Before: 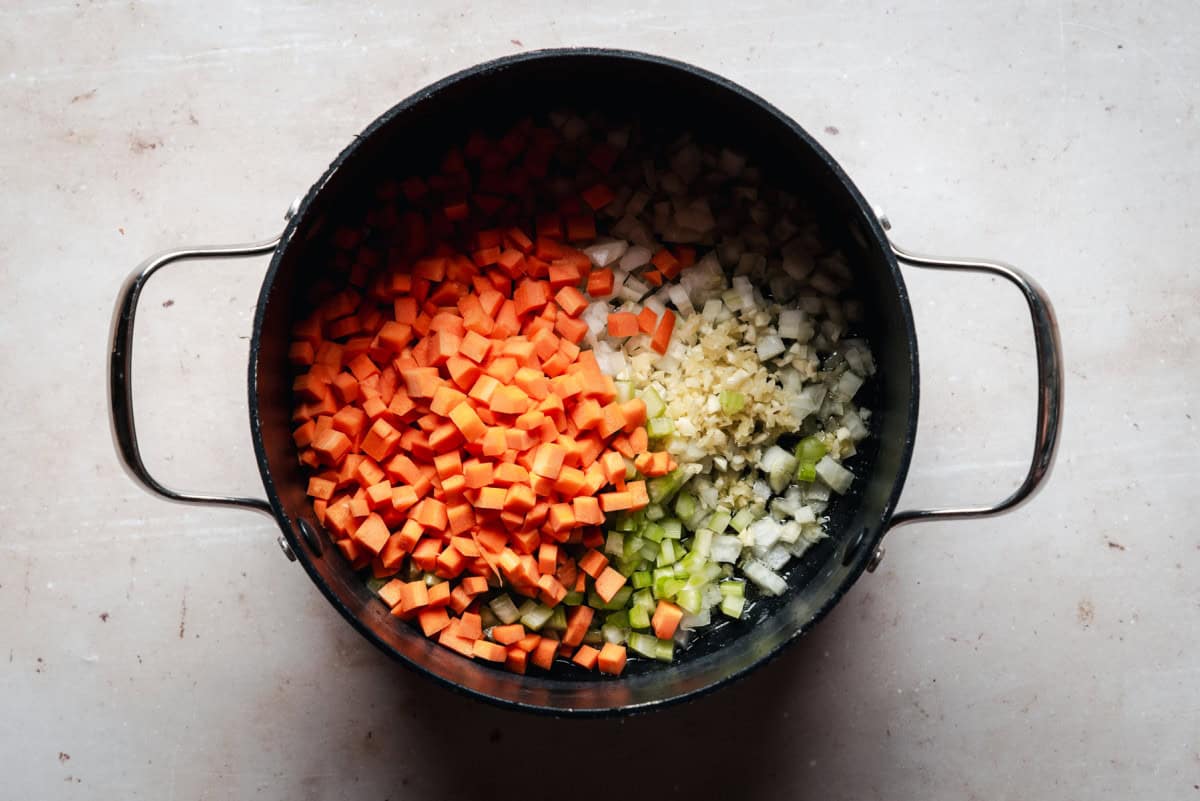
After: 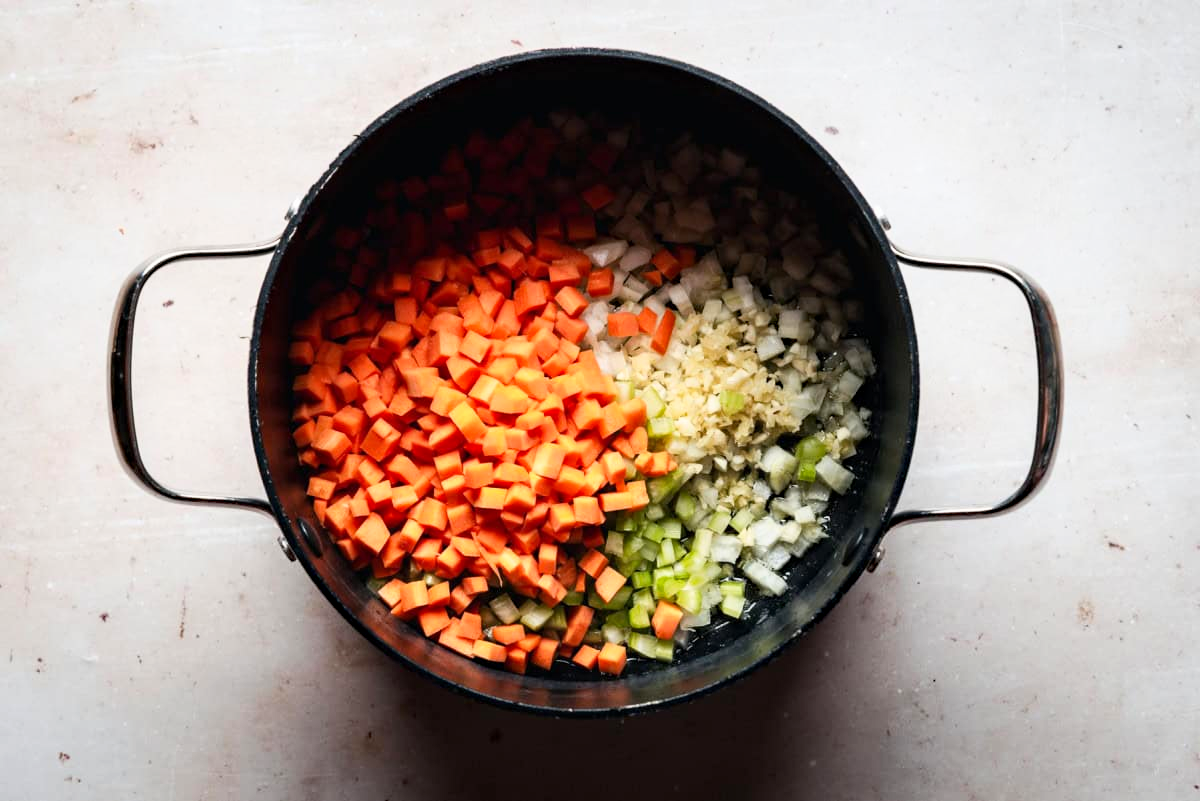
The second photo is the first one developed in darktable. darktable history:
haze removal: compatibility mode true, adaptive false
base curve: curves: ch0 [(0, 0) (0.666, 0.806) (1, 1)]
